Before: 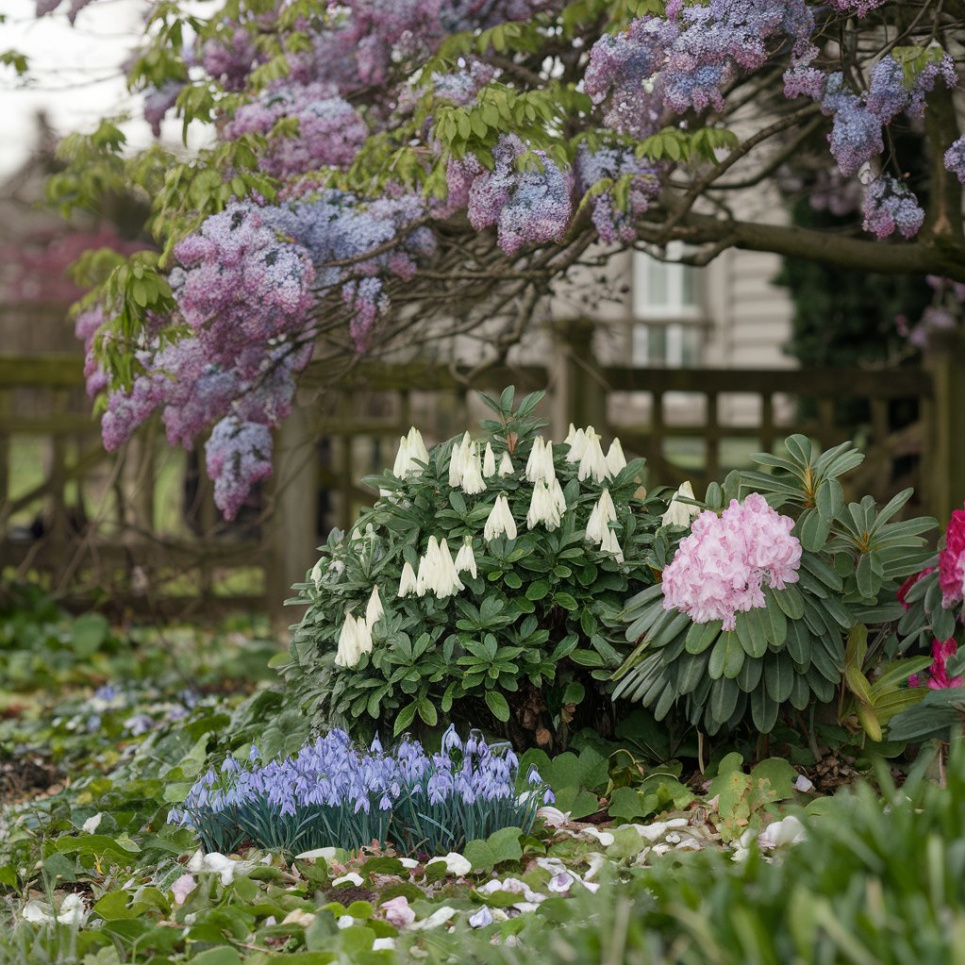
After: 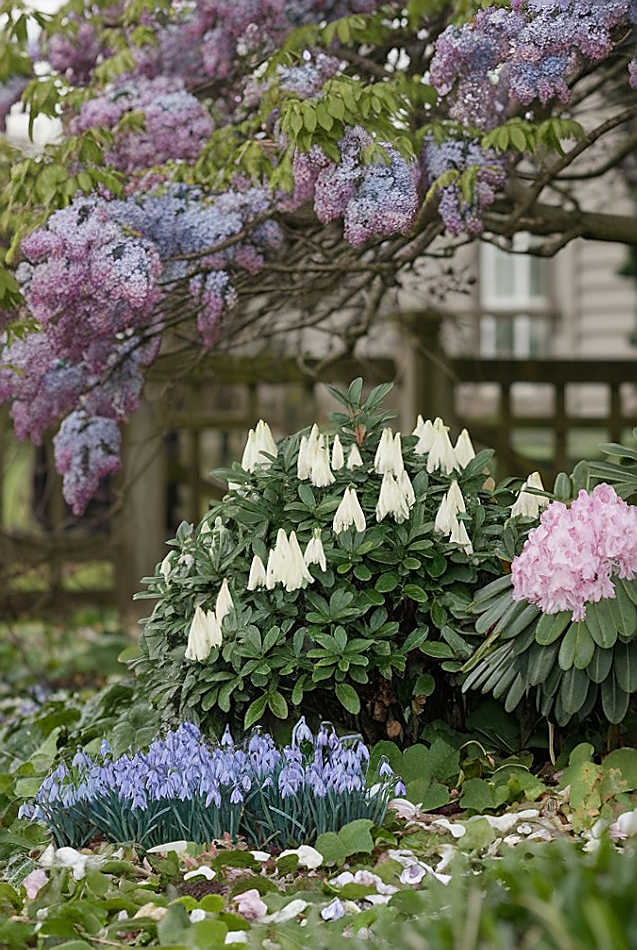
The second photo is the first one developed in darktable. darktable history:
sharpen: radius 1.4, amount 1.25, threshold 0.7
rotate and perspective: rotation -0.45°, automatic cropping original format, crop left 0.008, crop right 0.992, crop top 0.012, crop bottom 0.988
crop: left 15.419%, right 17.914%
